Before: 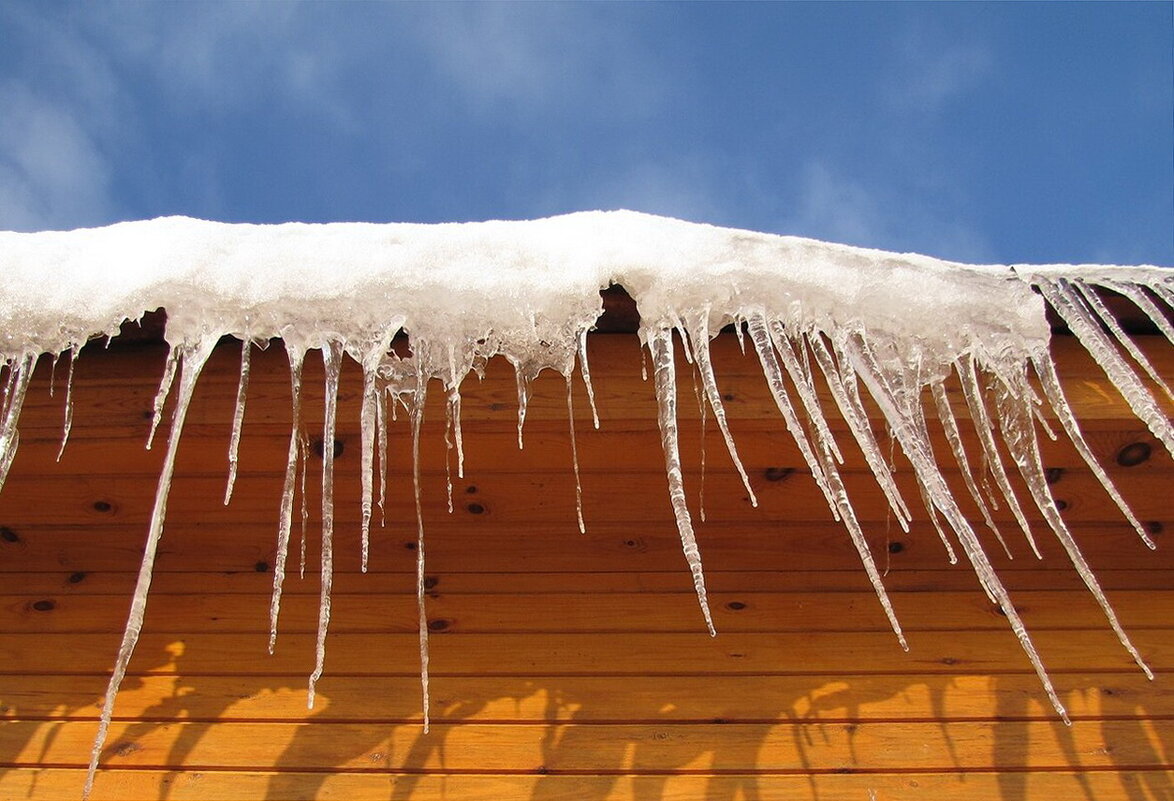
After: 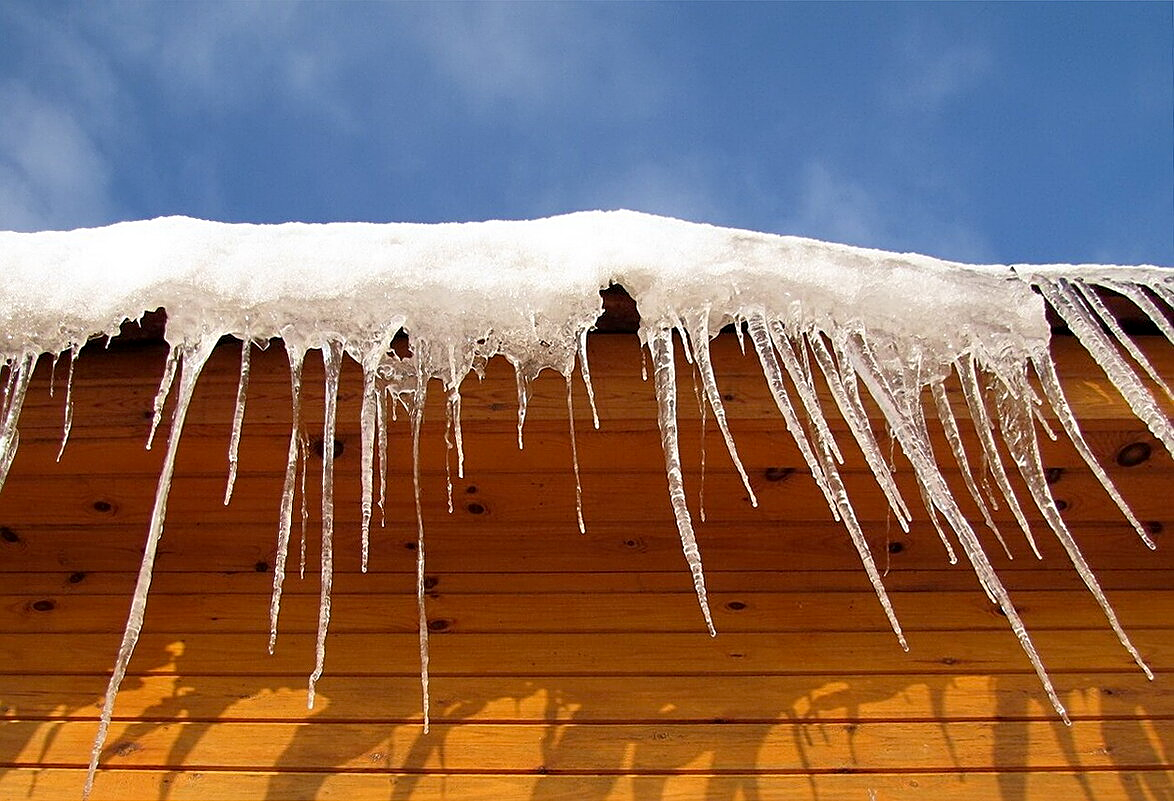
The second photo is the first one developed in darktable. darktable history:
exposure: black level correction 0.005, exposure 0.001 EV, compensate highlight preservation false
sharpen: on, module defaults
